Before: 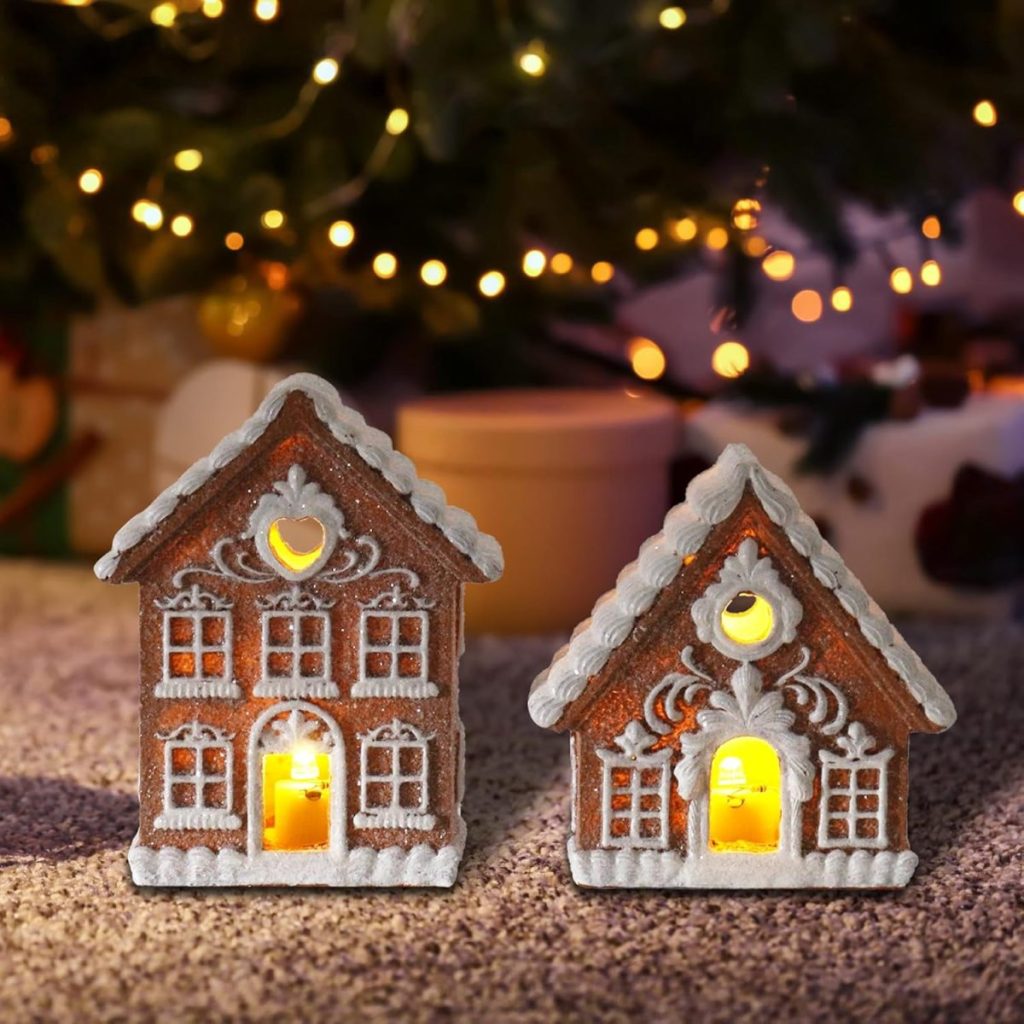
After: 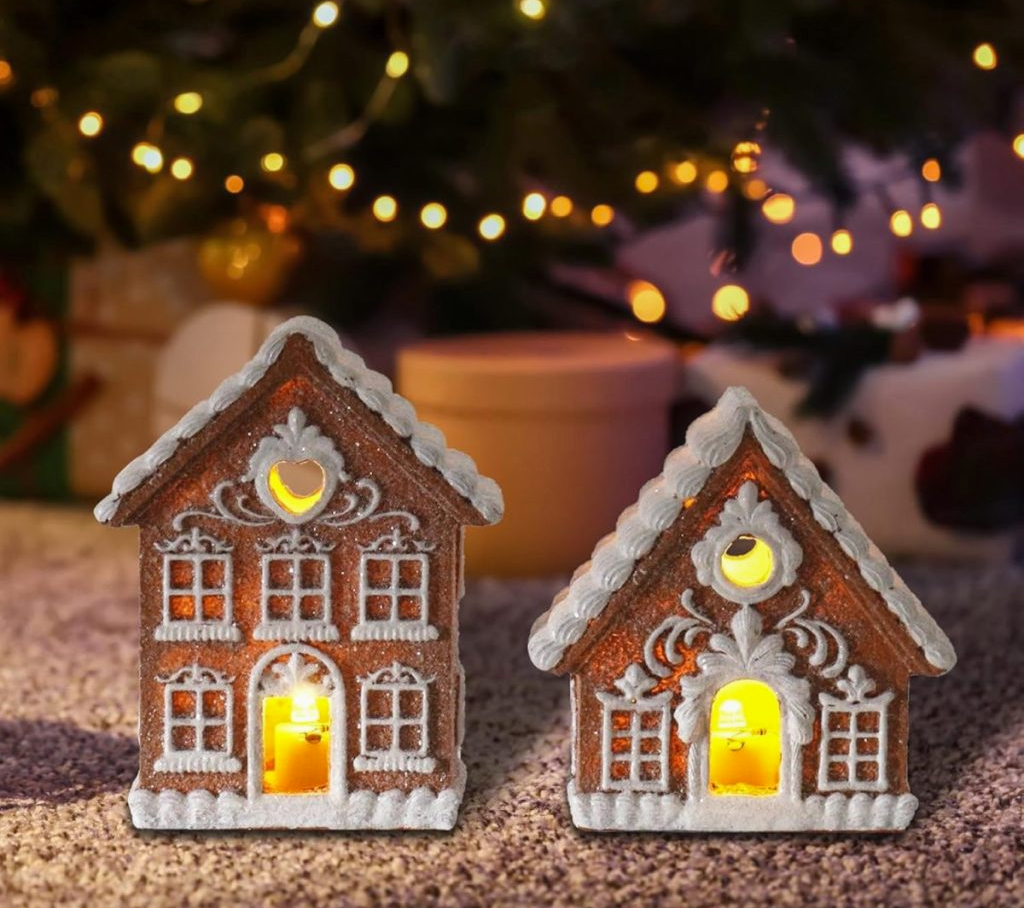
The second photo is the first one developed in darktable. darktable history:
crop and rotate: top 5.602%, bottom 5.679%
local contrast: detail 110%
